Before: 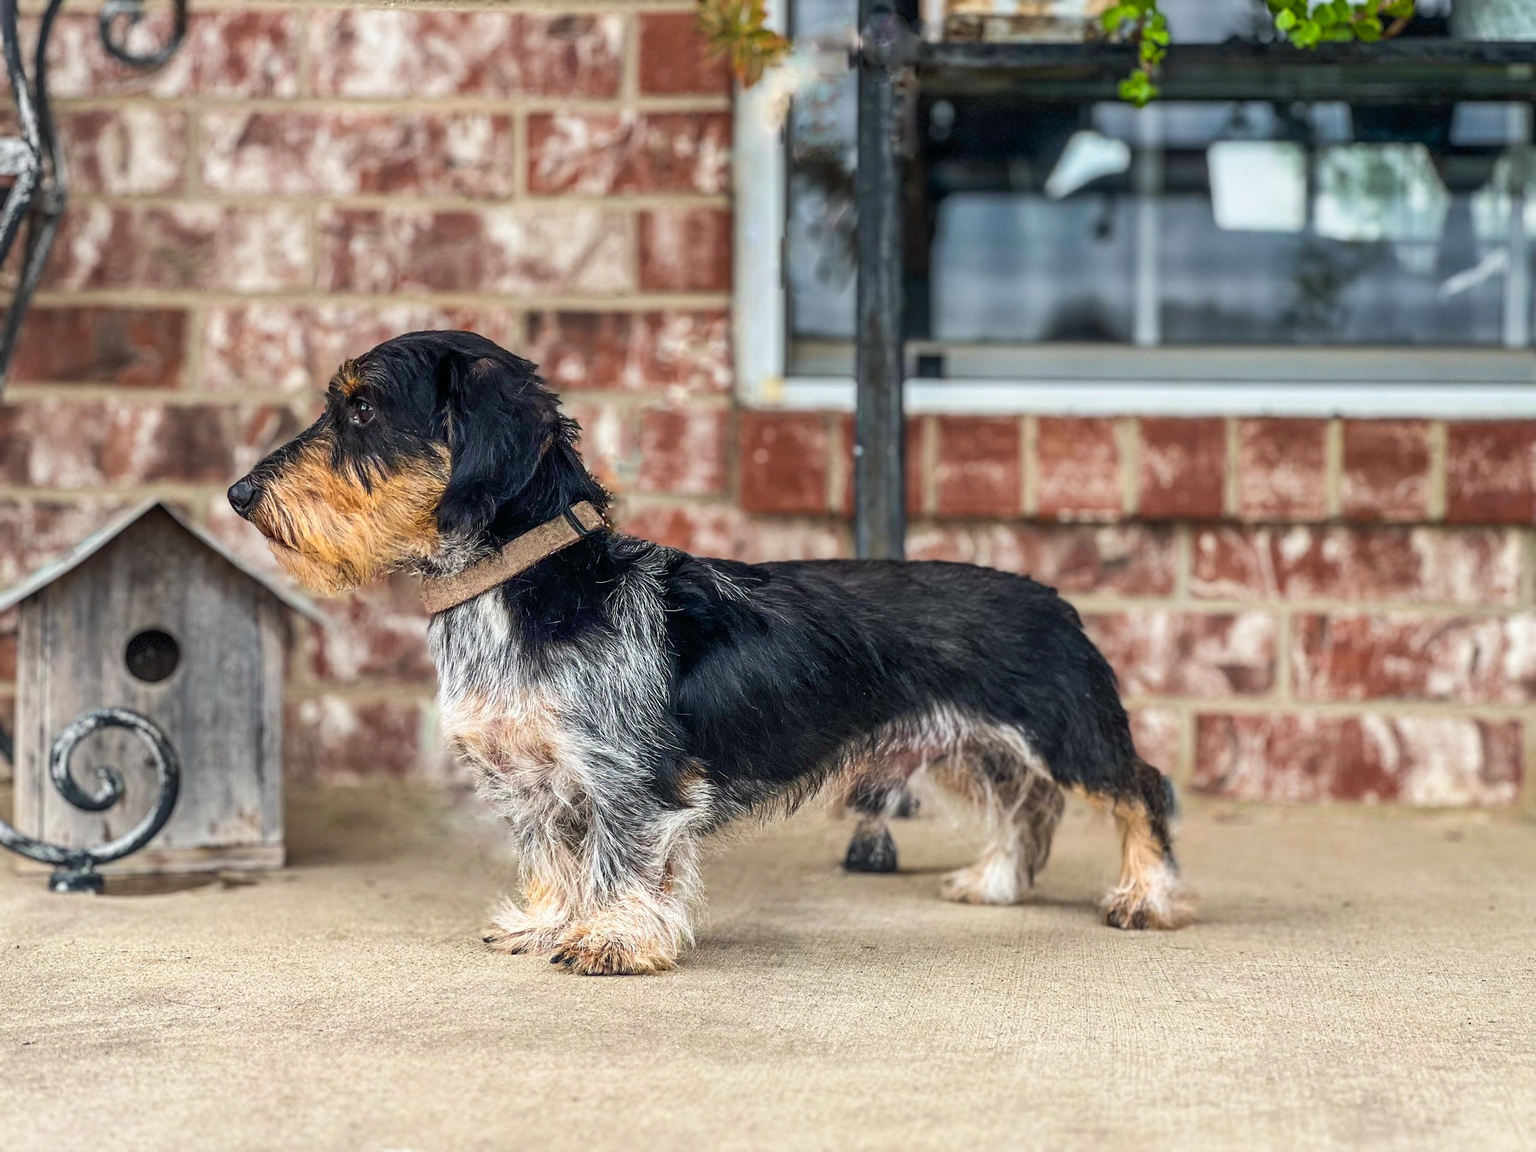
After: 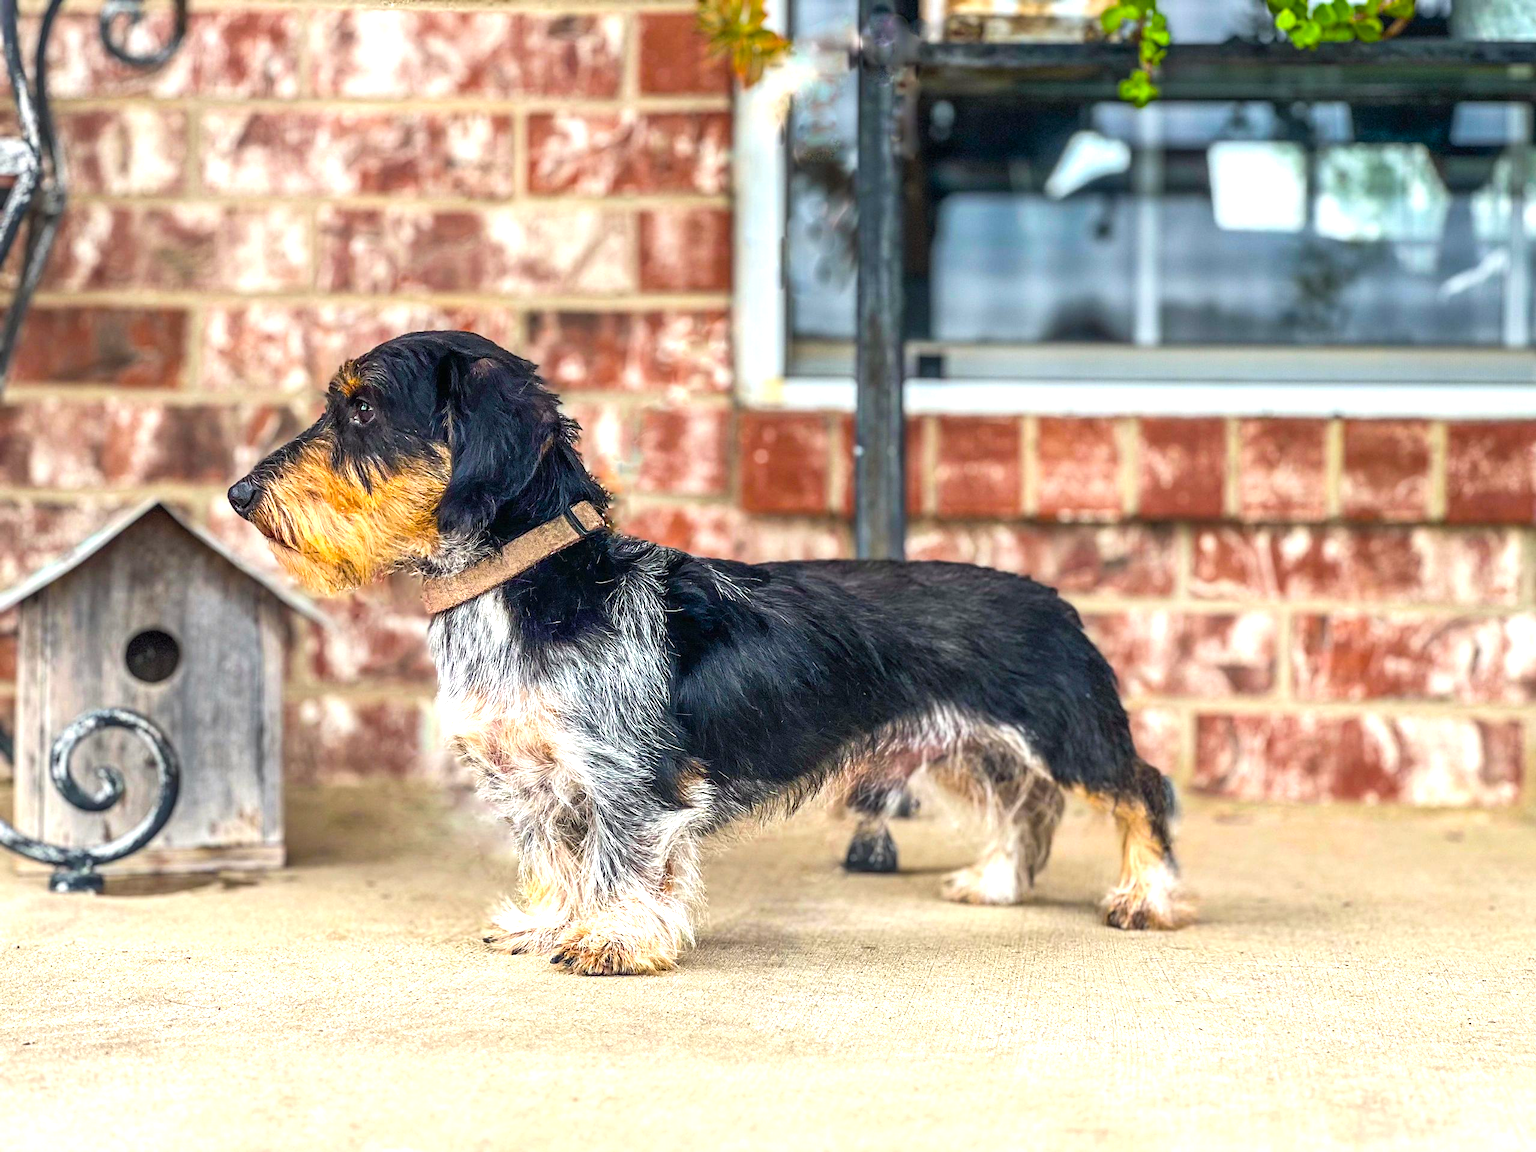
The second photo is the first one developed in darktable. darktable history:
exposure: black level correction 0, exposure 0.701 EV, compensate highlight preservation false
color balance rgb: perceptual saturation grading › global saturation 29.609%
